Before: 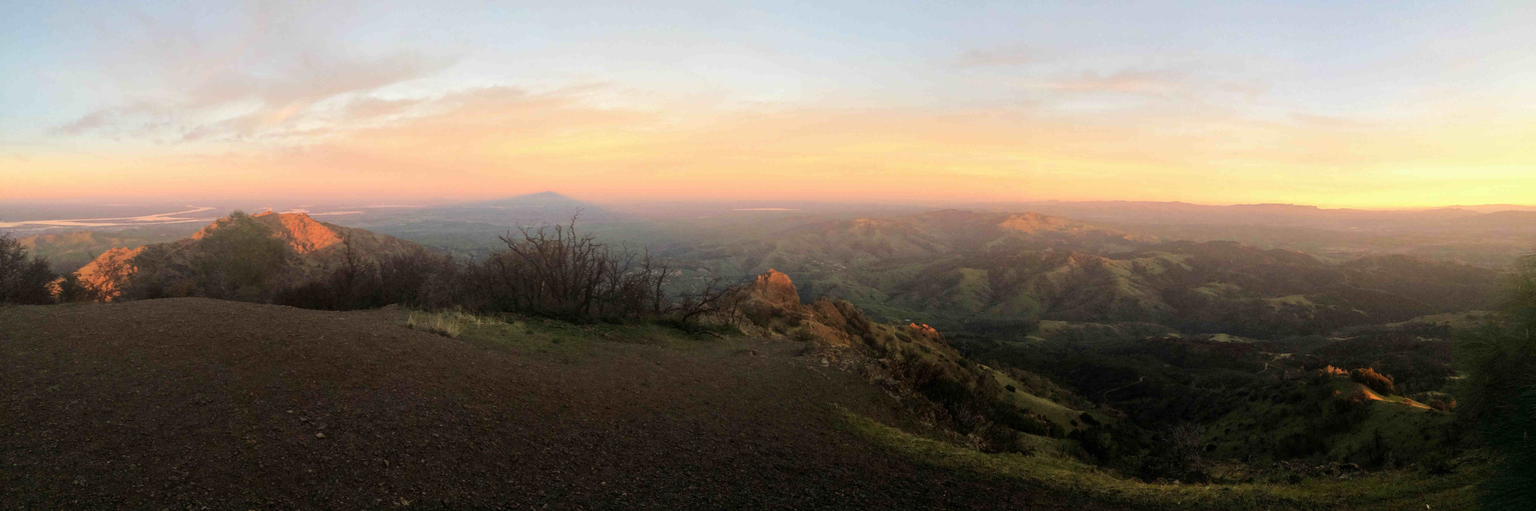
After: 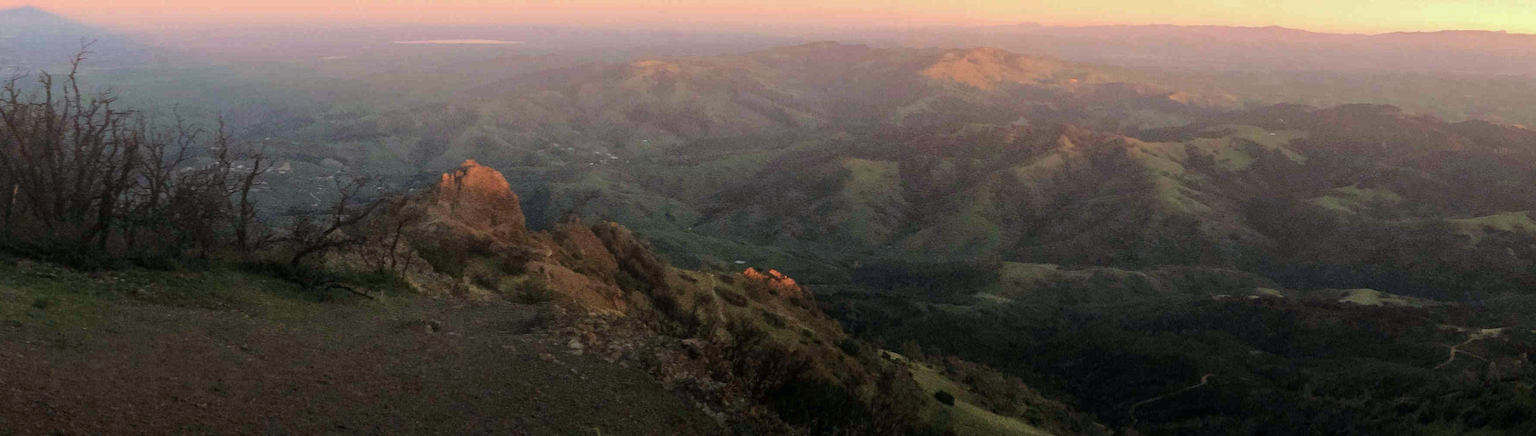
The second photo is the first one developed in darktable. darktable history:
crop: left 34.876%, top 36.92%, right 14.811%, bottom 20.058%
color calibration: x 0.37, y 0.382, temperature 4314.28 K
